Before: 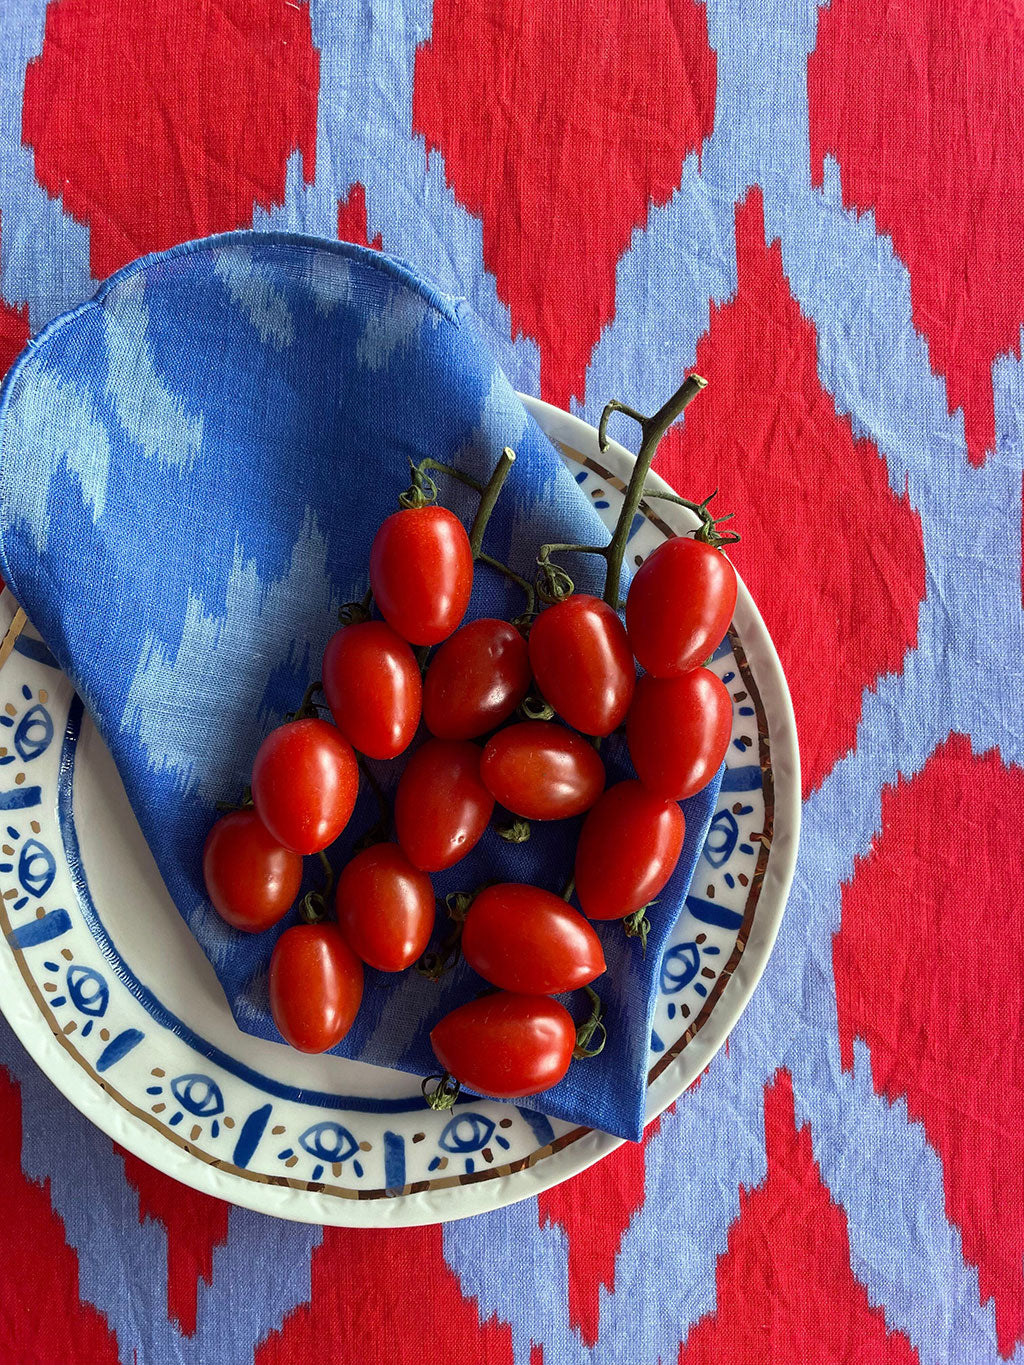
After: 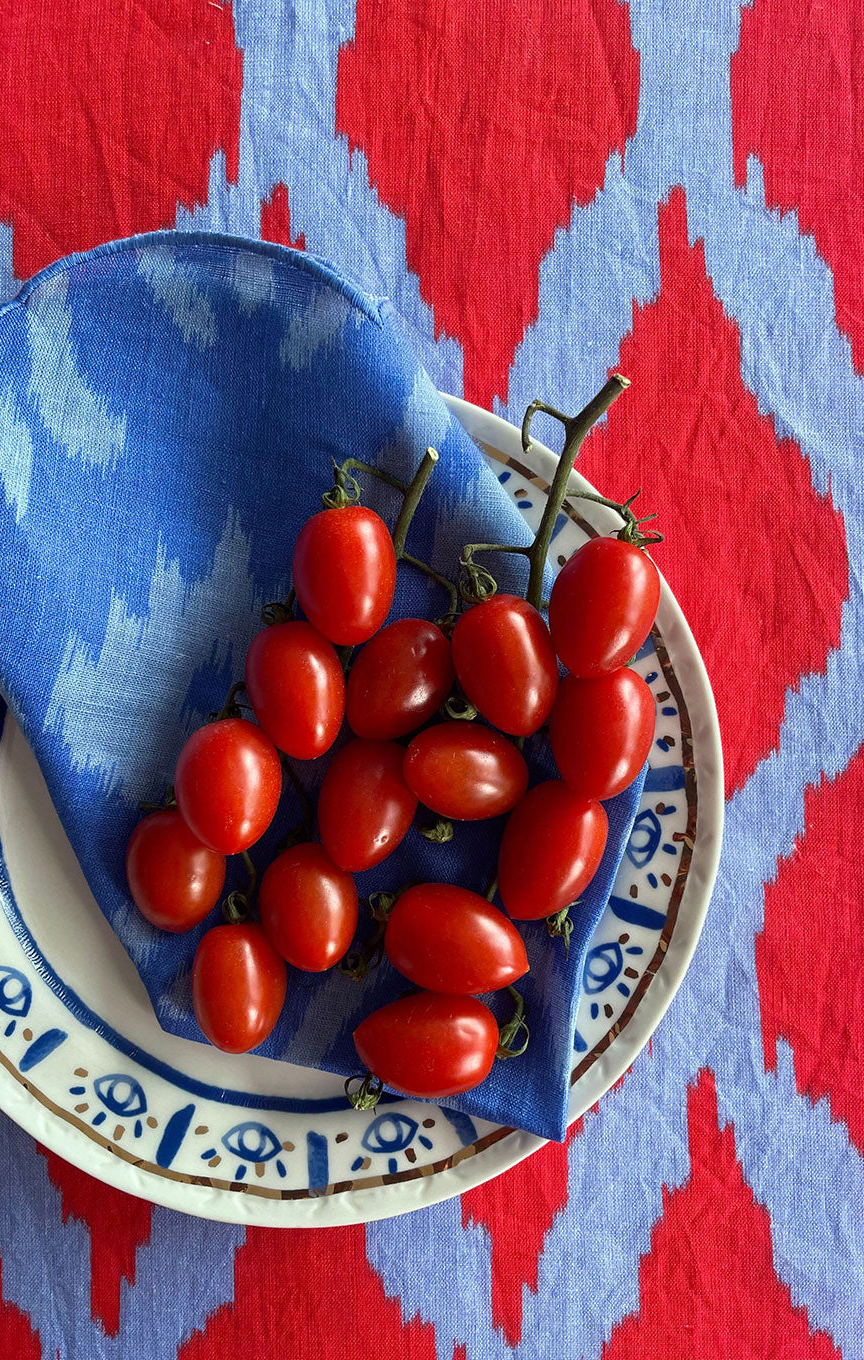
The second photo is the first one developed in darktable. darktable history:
crop: left 7.598%, right 7.873%
